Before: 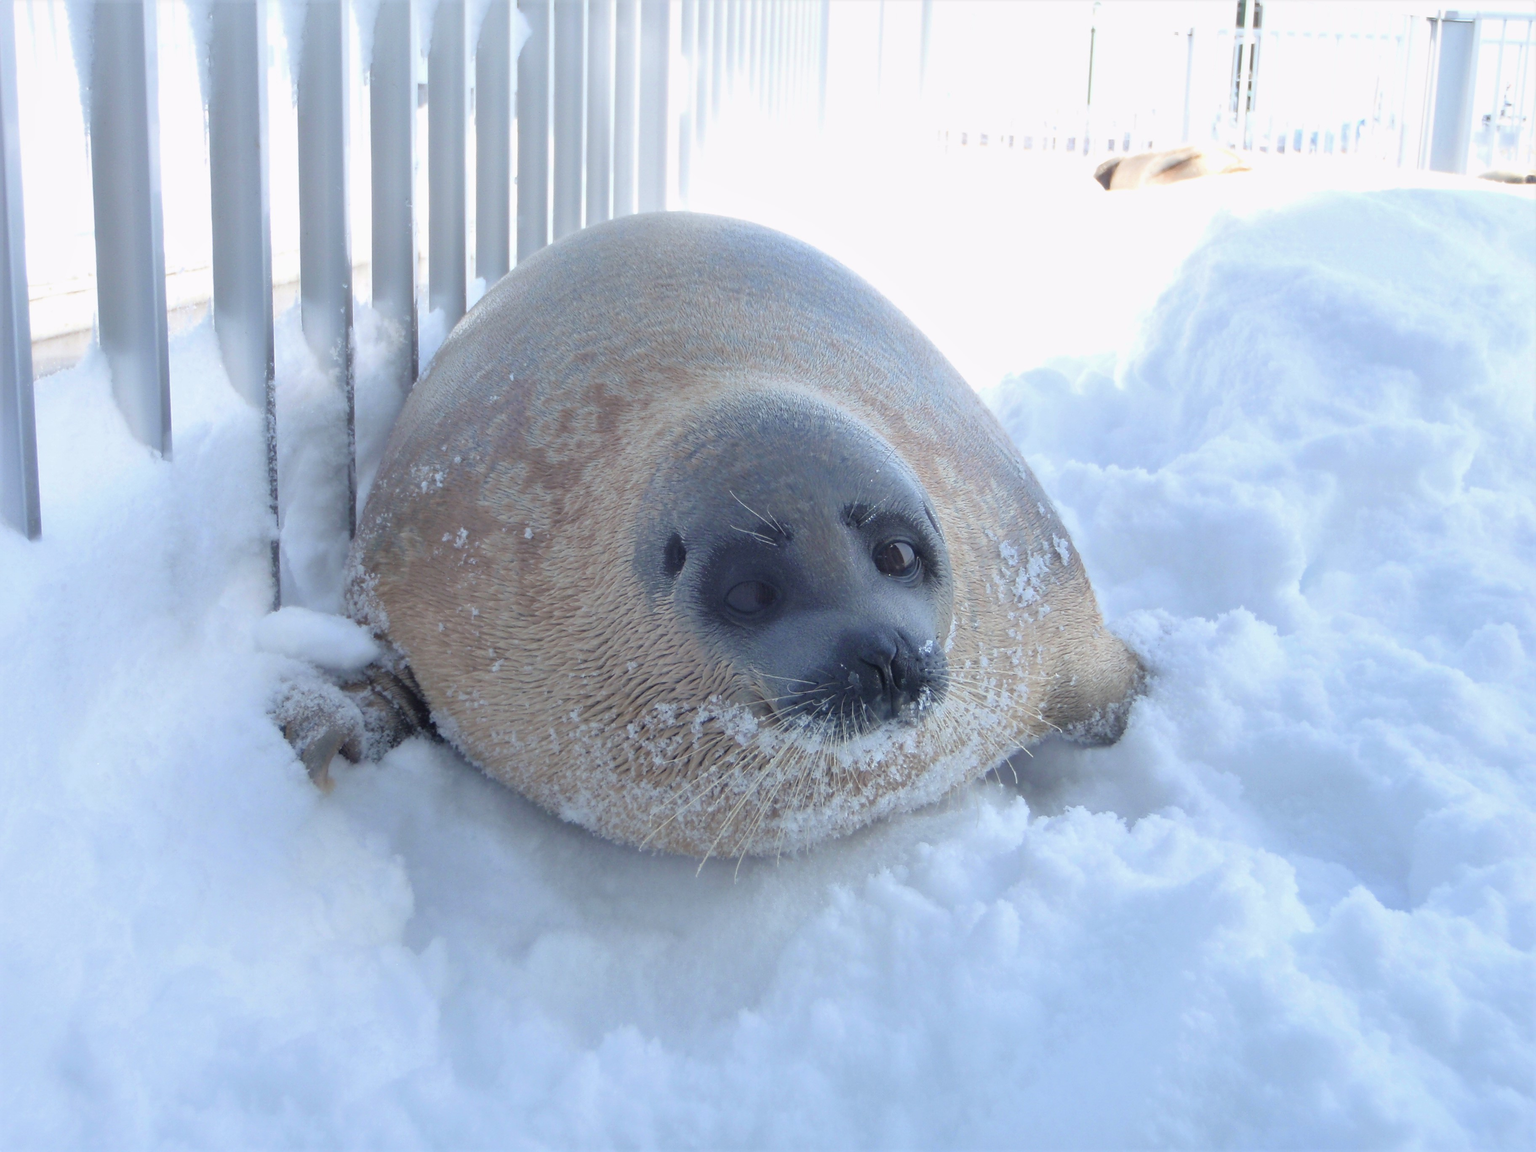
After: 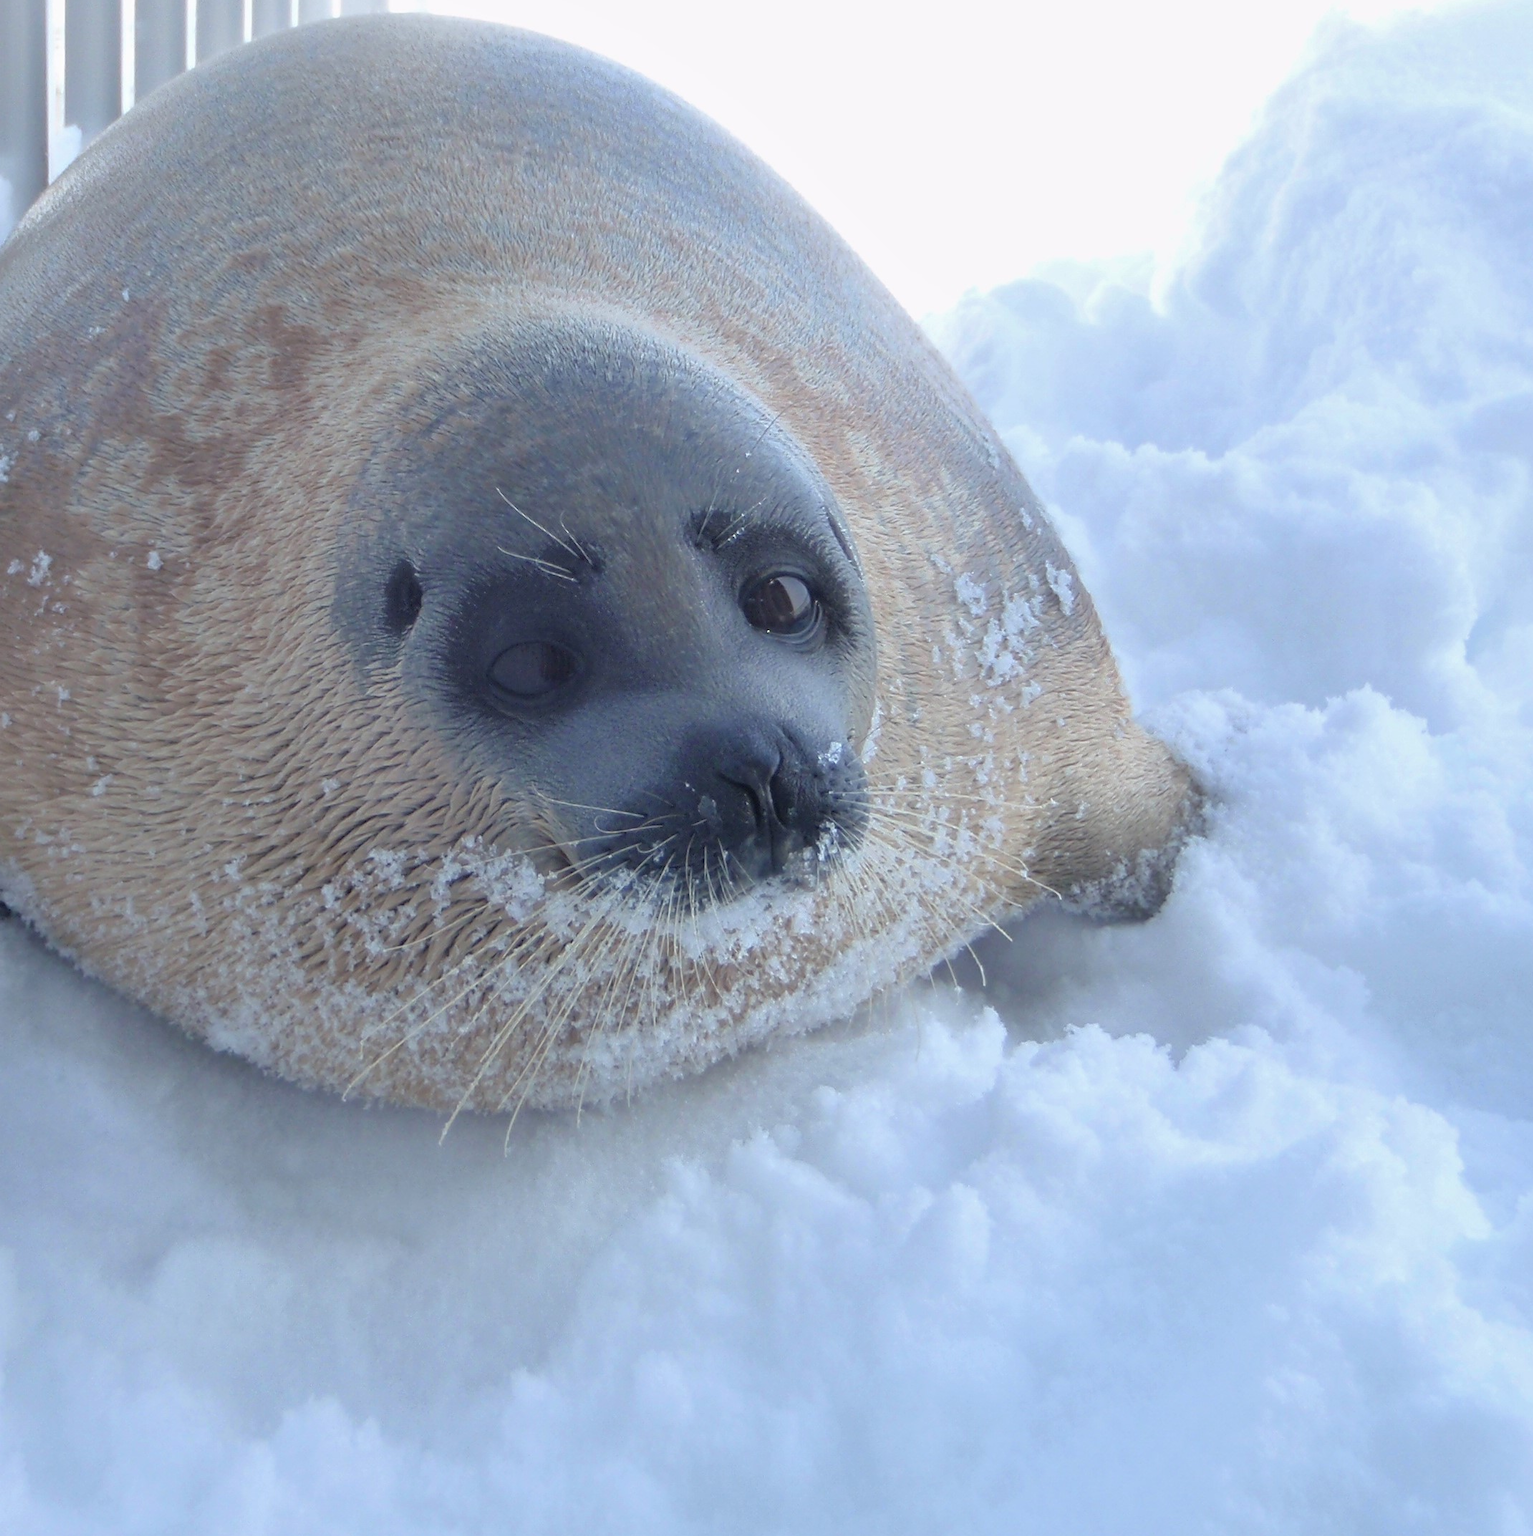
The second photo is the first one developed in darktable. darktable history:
crop and rotate: left 28.529%, top 17.733%, right 12.739%, bottom 3.846%
